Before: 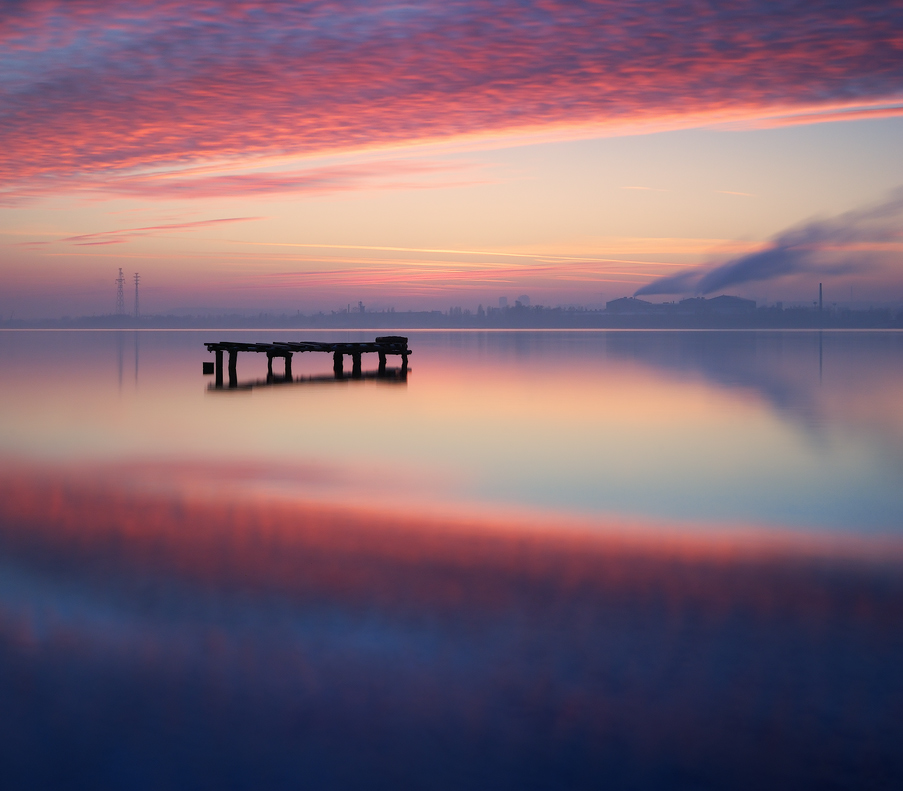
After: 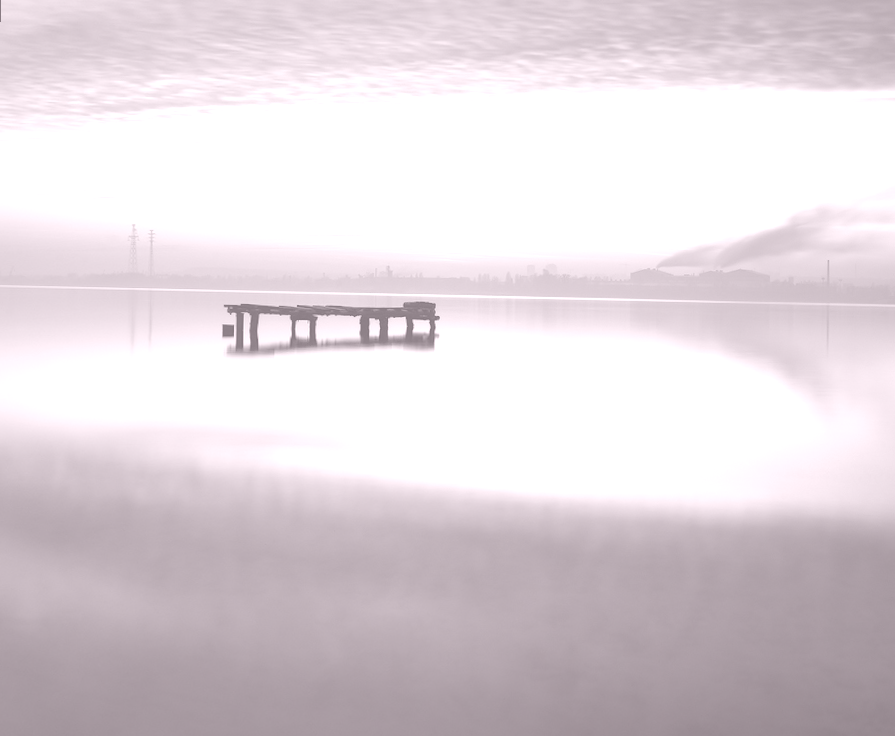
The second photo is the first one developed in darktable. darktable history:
rotate and perspective: rotation 0.679°, lens shift (horizontal) 0.136, crop left 0.009, crop right 0.991, crop top 0.078, crop bottom 0.95
color correction: highlights a* 12.23, highlights b* 5.41
color balance: mode lift, gamma, gain (sRGB), lift [1.04, 1, 1, 0.97], gamma [1.01, 1, 1, 0.97], gain [0.96, 1, 1, 0.97]
colorize: hue 25.2°, saturation 83%, source mix 82%, lightness 79%, version 1
